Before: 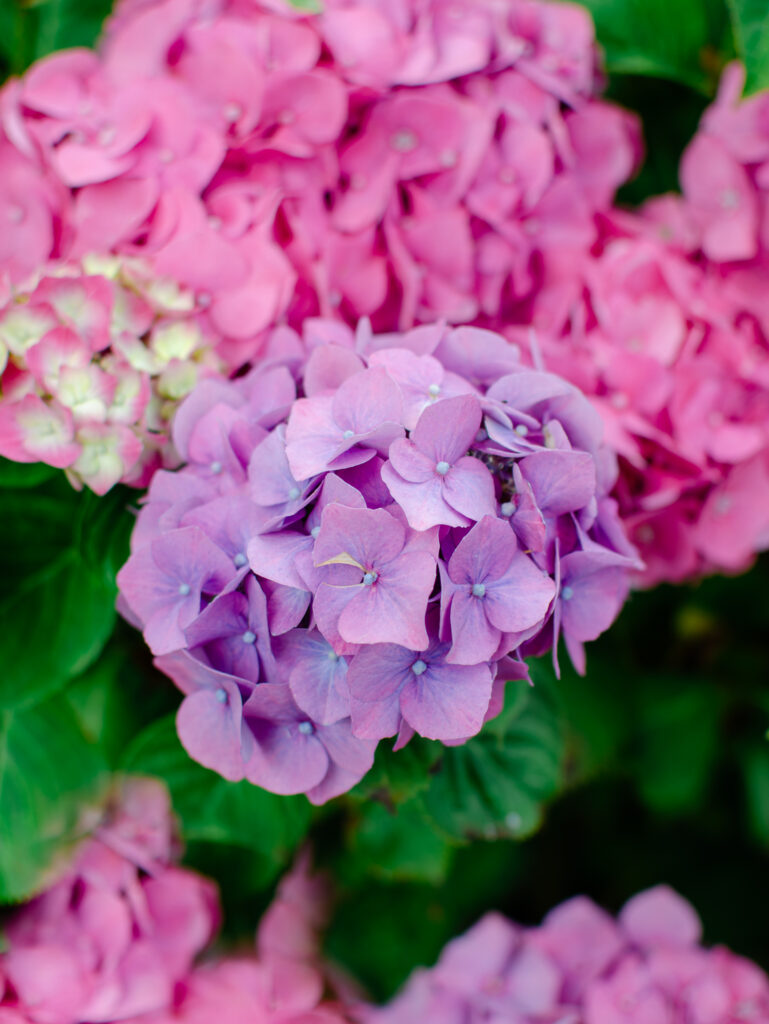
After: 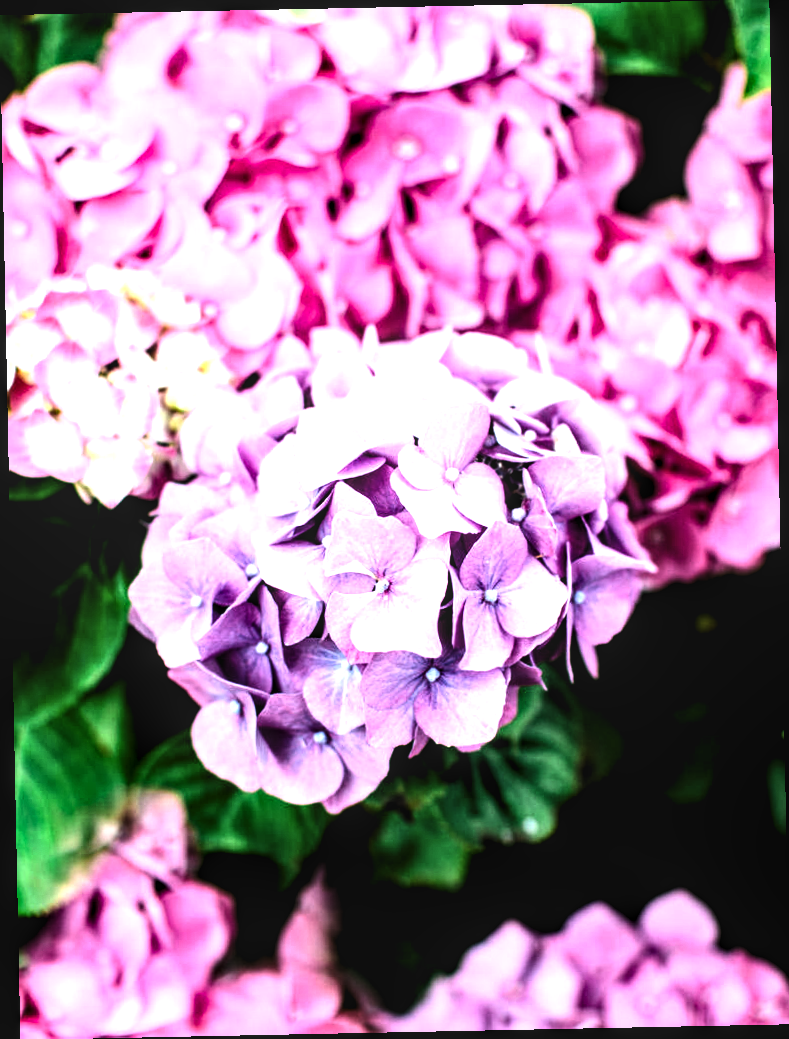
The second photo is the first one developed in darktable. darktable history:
levels: levels [0.044, 0.475, 0.791]
tone equalizer: -8 EV -0.75 EV, -7 EV -0.7 EV, -6 EV -0.6 EV, -5 EV -0.4 EV, -3 EV 0.4 EV, -2 EV 0.6 EV, -1 EV 0.7 EV, +0 EV 0.75 EV, edges refinement/feathering 500, mask exposure compensation -1.57 EV, preserve details no
rotate and perspective: rotation -1.17°, automatic cropping off
rgb levels: preserve colors sum RGB, levels [[0.038, 0.433, 0.934], [0, 0.5, 1], [0, 0.5, 1]]
contrast brightness saturation: contrast 0.28
local contrast: on, module defaults
